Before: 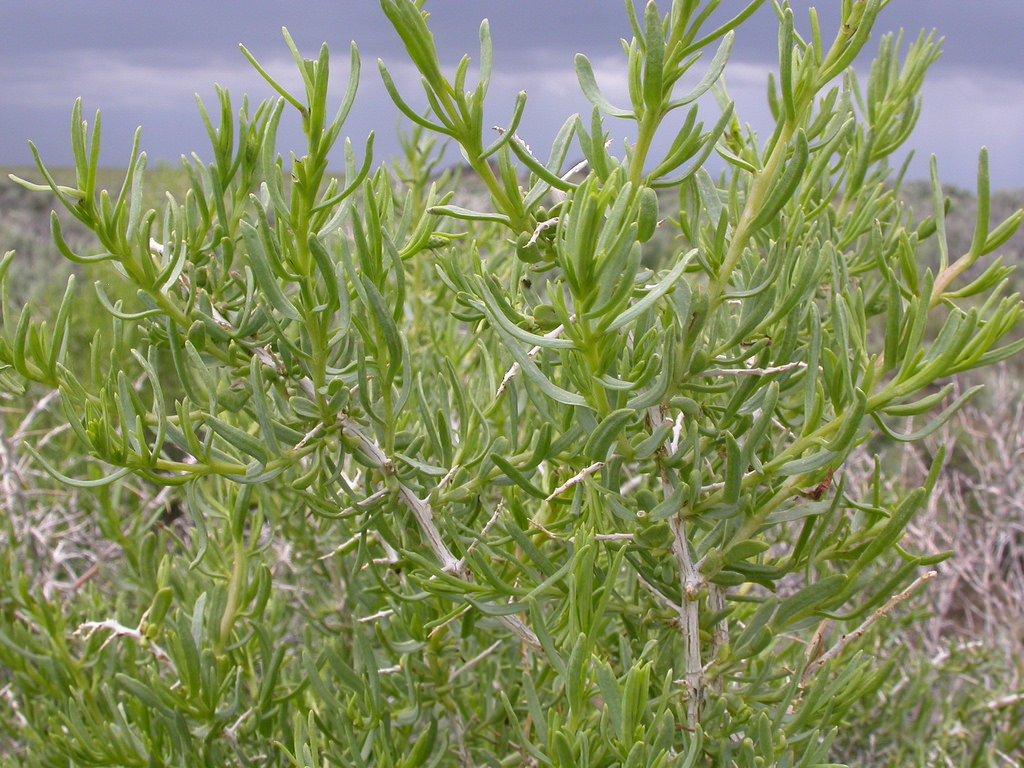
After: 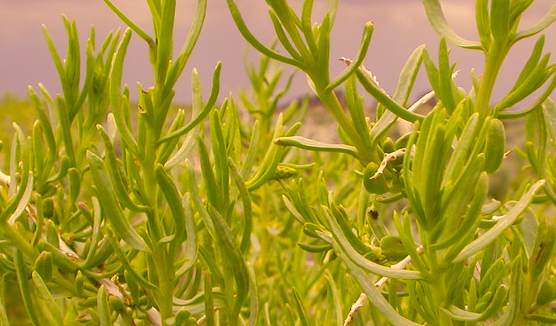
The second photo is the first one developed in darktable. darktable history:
crop: left 15.009%, top 9.025%, right 30.654%, bottom 48.513%
shadows and highlights: shadows 39.7, highlights -59.71, highlights color adjustment 38.91%
color balance rgb: perceptual saturation grading › global saturation 10.531%, global vibrance 35.293%, contrast 10.077%
tone curve: curves: ch0 [(0, 0.087) (0.175, 0.178) (0.466, 0.498) (0.715, 0.764) (1, 0.961)]; ch1 [(0, 0) (0.437, 0.398) (0.476, 0.466) (0.505, 0.505) (0.534, 0.544) (0.612, 0.605) (0.641, 0.643) (1, 1)]; ch2 [(0, 0) (0.359, 0.379) (0.427, 0.453) (0.489, 0.495) (0.531, 0.534) (0.579, 0.579) (1, 1)], preserve colors none
color correction: highlights a* 9.79, highlights b* 38.49, shadows a* 14.02, shadows b* 3.45
tone equalizer: edges refinement/feathering 500, mask exposure compensation -1.57 EV, preserve details guided filter
